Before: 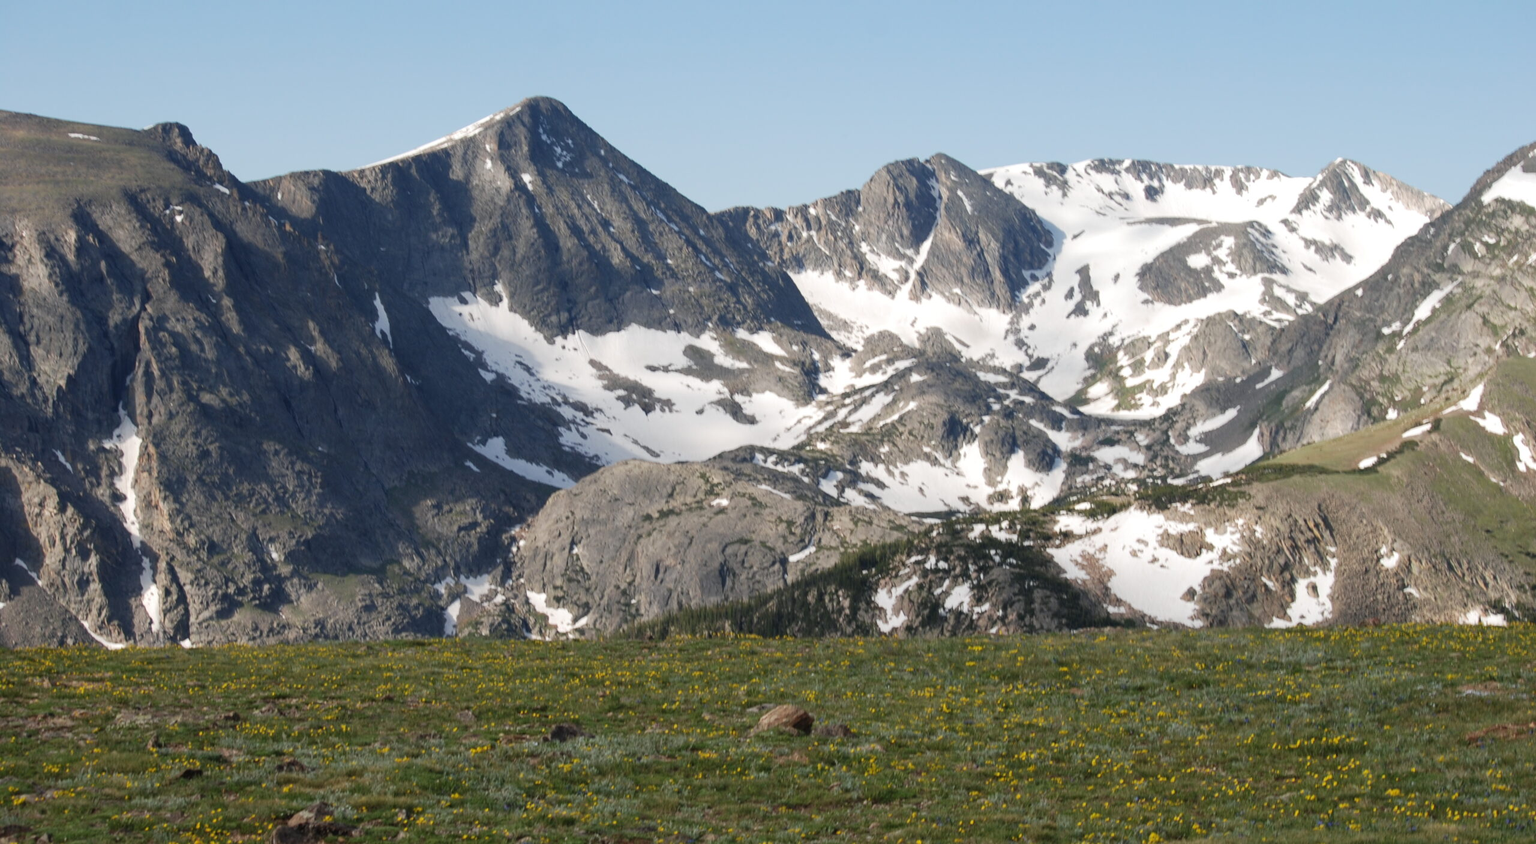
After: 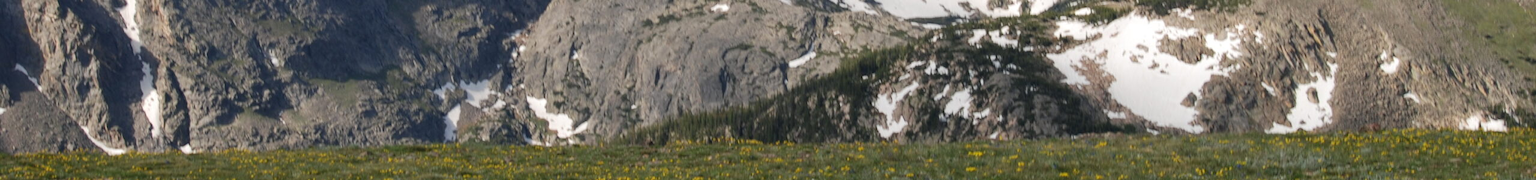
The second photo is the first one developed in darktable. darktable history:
crop and rotate: top 58.731%, bottom 19.855%
